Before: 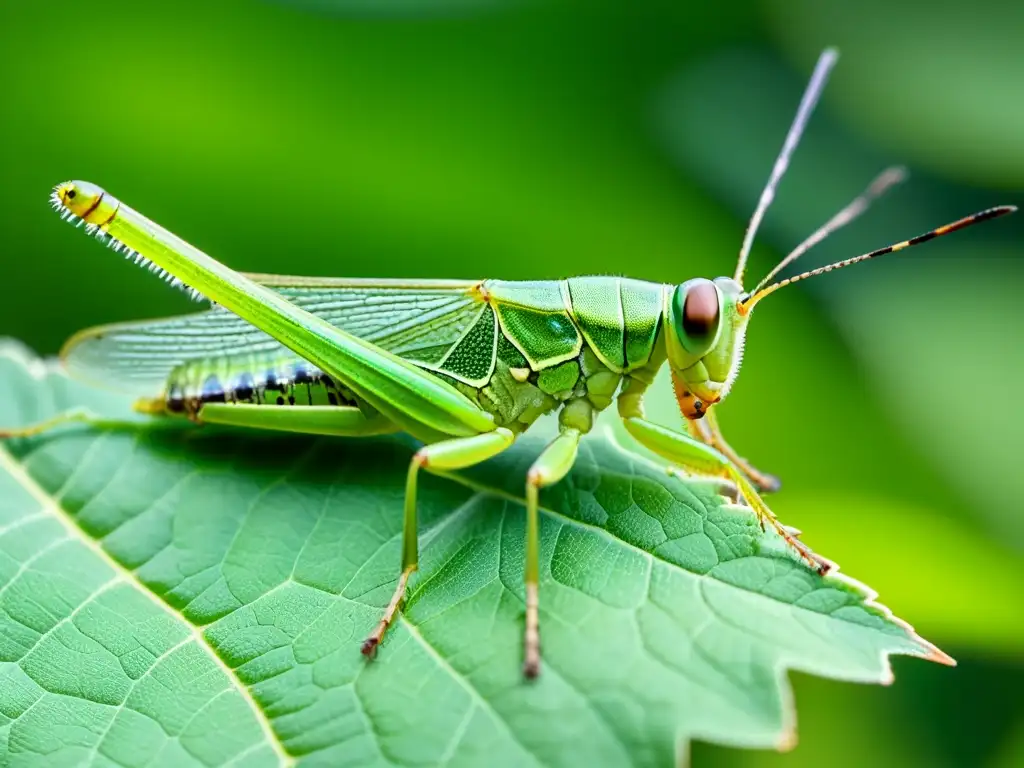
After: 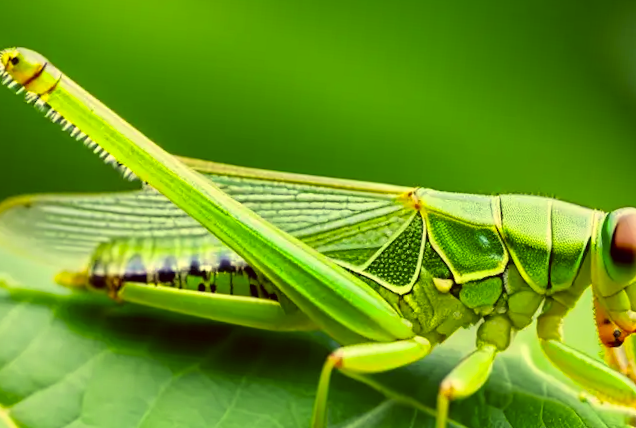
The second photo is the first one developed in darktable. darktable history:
color correction: highlights a* -0.486, highlights b* 39.88, shadows a* 9.38, shadows b* -0.731
crop and rotate: angle -5.78°, left 2.186%, top 6.904%, right 27.589%, bottom 30.08%
